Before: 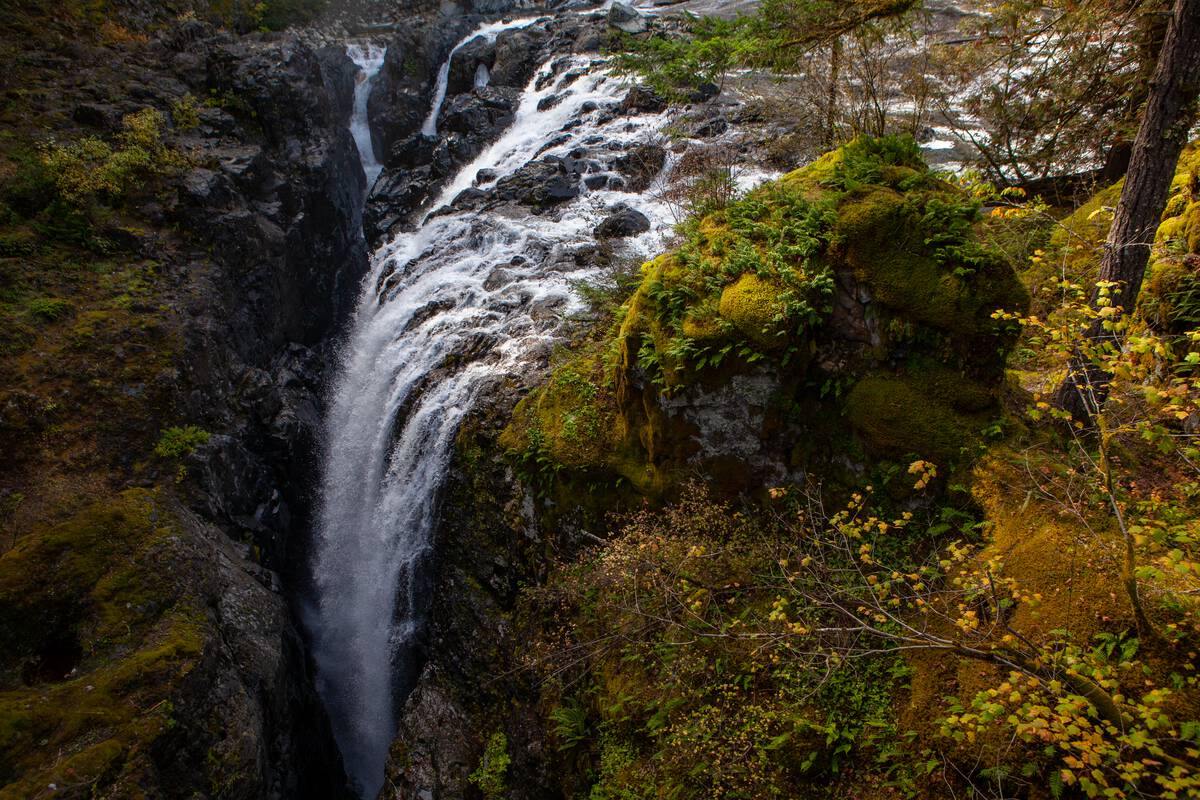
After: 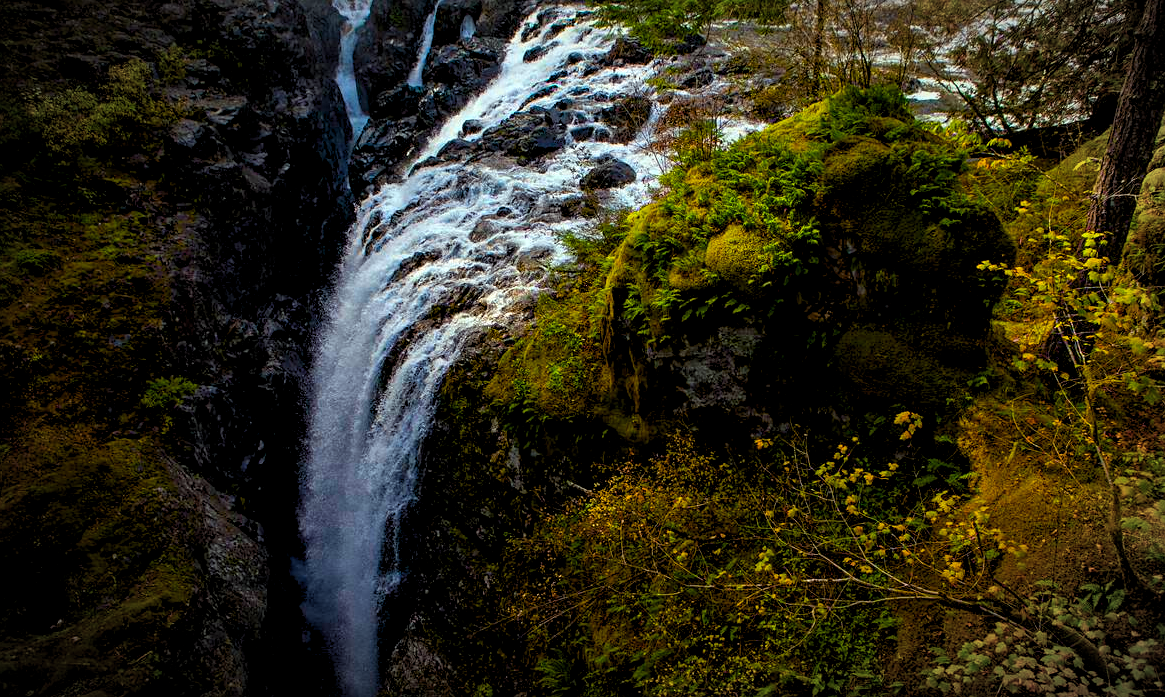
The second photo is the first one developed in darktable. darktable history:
sharpen: amount 0.208
color correction: highlights a* -8.46, highlights b* 3.11
tone equalizer: edges refinement/feathering 500, mask exposure compensation -1.57 EV, preserve details no
levels: levels [0.026, 0.507, 0.987]
vignetting: automatic ratio true
color balance rgb: perceptual saturation grading › global saturation 64.435%, perceptual saturation grading › highlights 48.982%, perceptual saturation grading › shadows 29.636%, global vibrance 20%
crop: left 1.181%, top 6.185%, right 1.732%, bottom 6.635%
exposure: black level correction 0.006, compensate exposure bias true, compensate highlight preservation false
